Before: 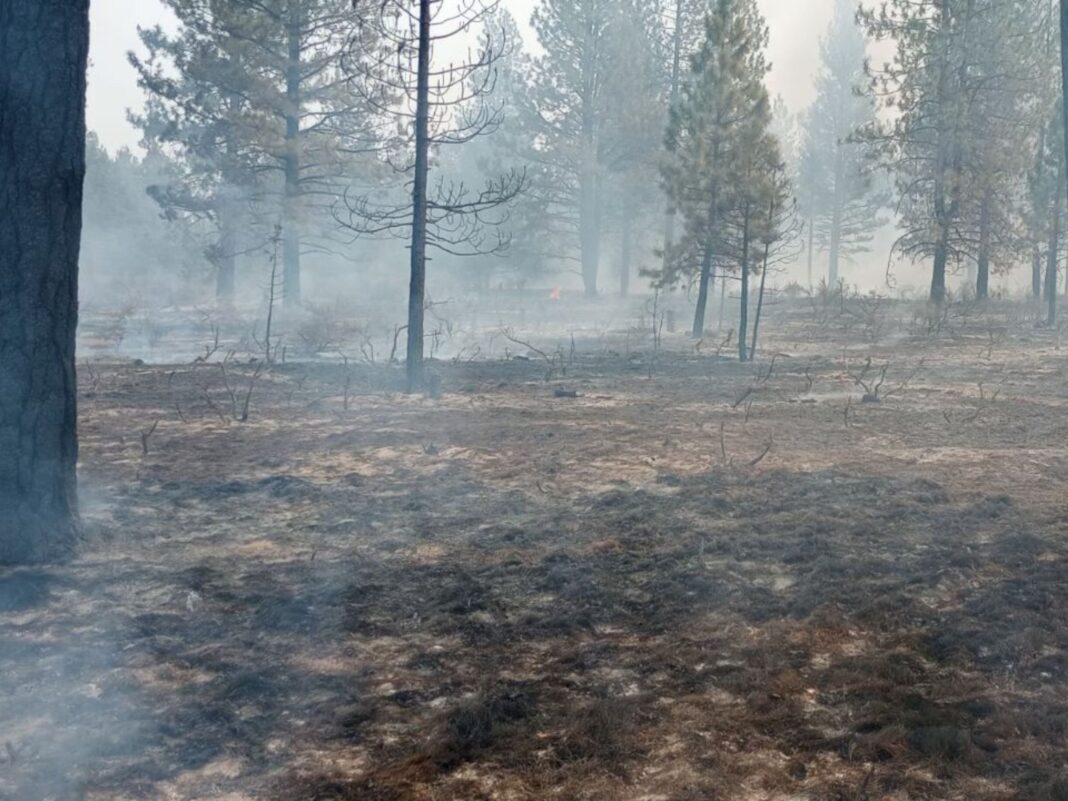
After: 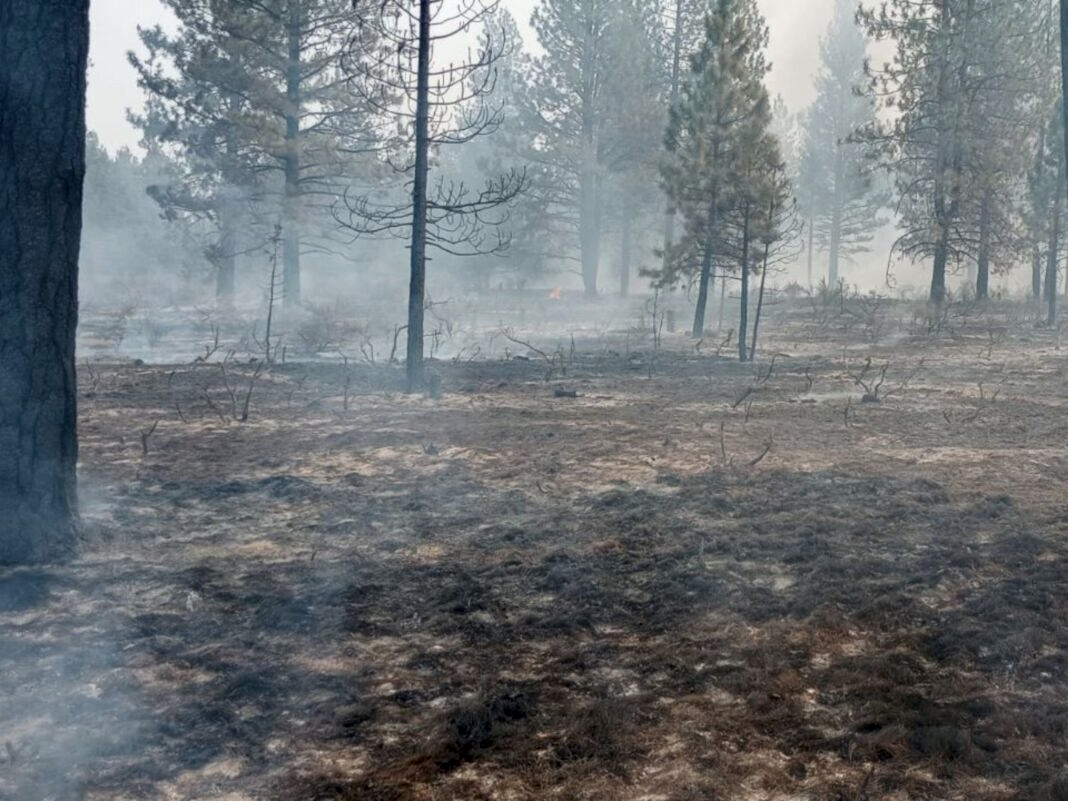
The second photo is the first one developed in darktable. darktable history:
local contrast: highlights 123%, shadows 126%, detail 140%, midtone range 0.254
exposure: exposure -0.293 EV, compensate highlight preservation false
